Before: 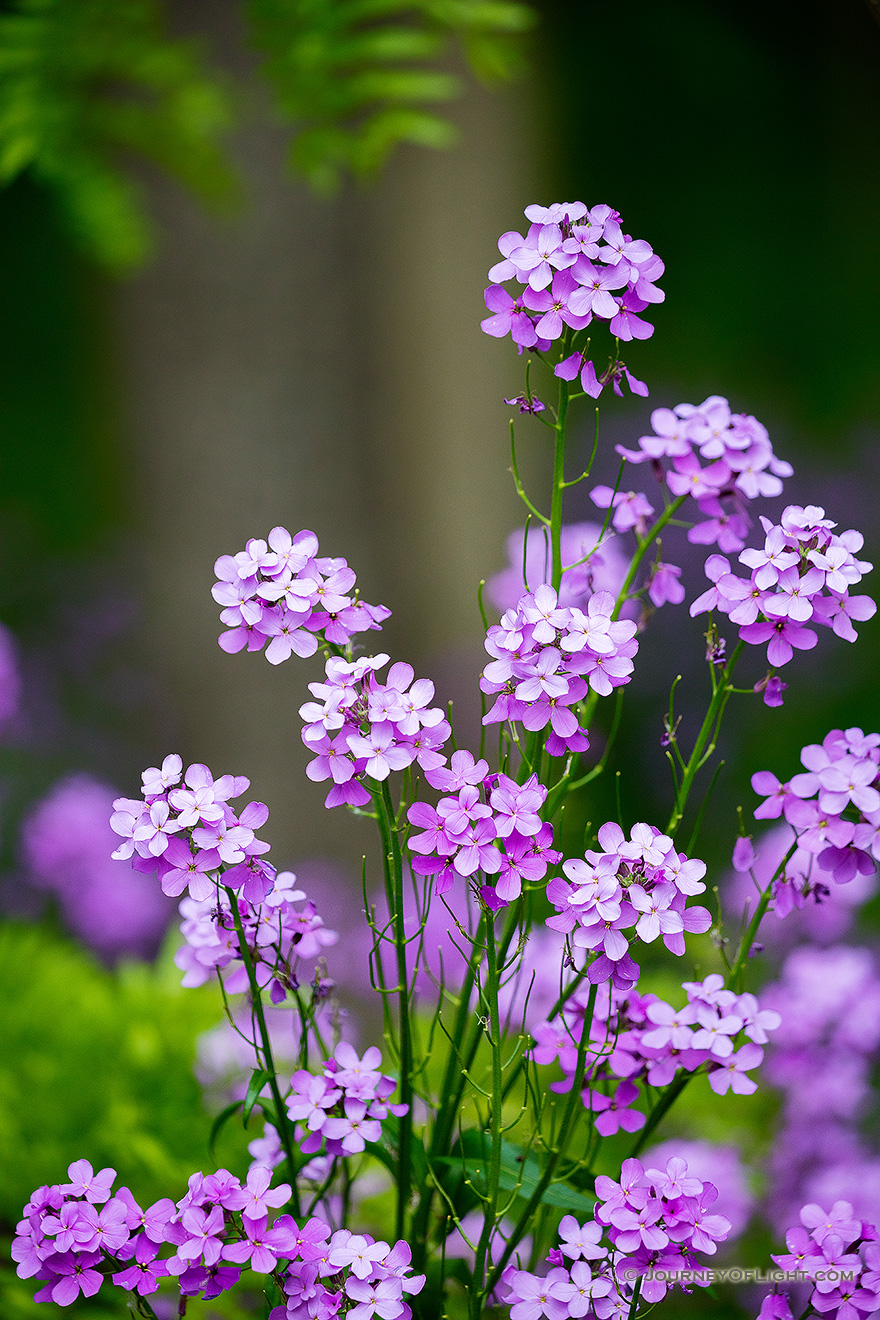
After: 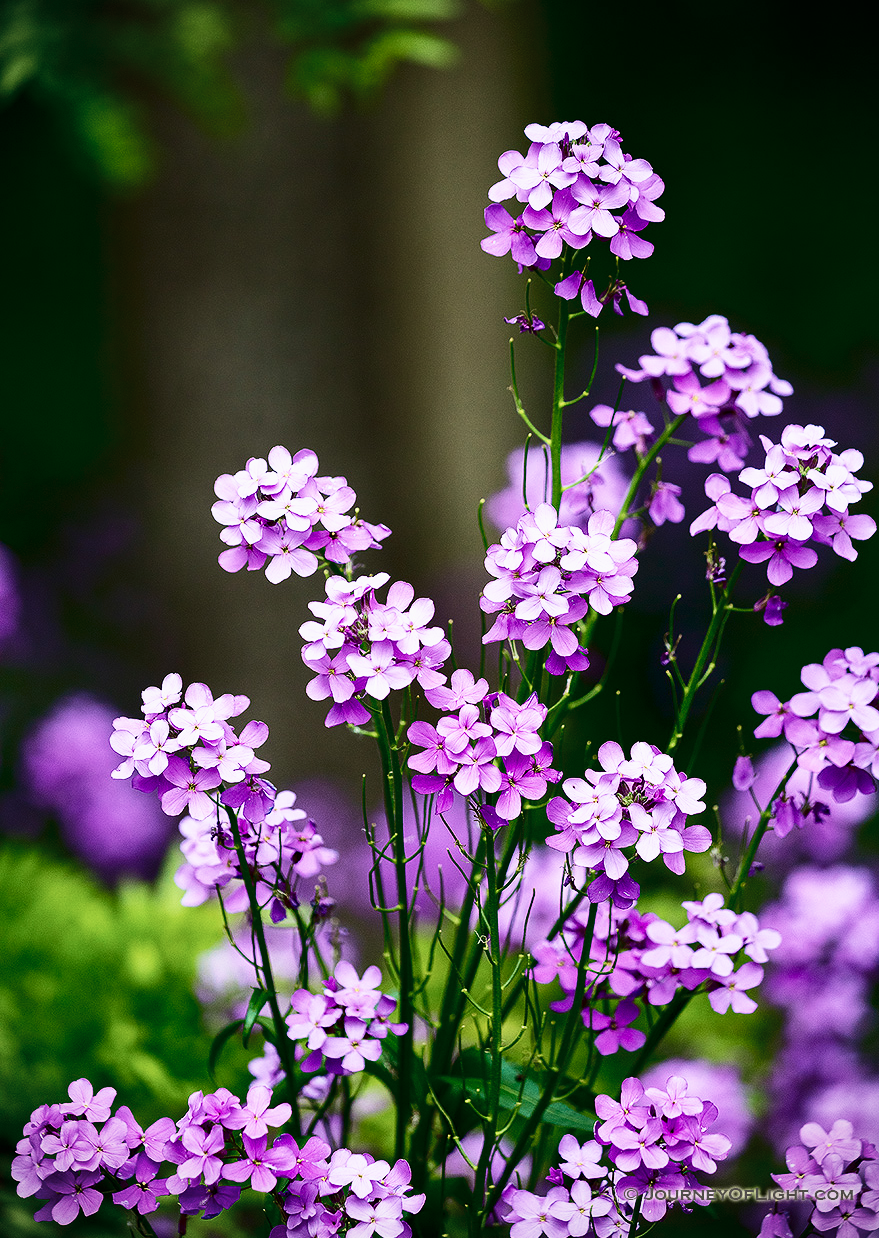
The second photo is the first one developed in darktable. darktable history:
crop and rotate: top 6.14%
velvia: strength 15.41%
contrast brightness saturation: contrast 0.241, brightness -0.239, saturation 0.146
exposure: exposure -0.278 EV, compensate exposure bias true, compensate highlight preservation false
vignetting: fall-off start 92.5%
color zones: curves: ch0 [(0, 0.5) (0.143, 0.5) (0.286, 0.5) (0.429, 0.504) (0.571, 0.5) (0.714, 0.509) (0.857, 0.5) (1, 0.5)]; ch1 [(0, 0.425) (0.143, 0.425) (0.286, 0.375) (0.429, 0.405) (0.571, 0.5) (0.714, 0.47) (0.857, 0.425) (1, 0.435)]; ch2 [(0, 0.5) (0.143, 0.5) (0.286, 0.5) (0.429, 0.517) (0.571, 0.5) (0.714, 0.51) (0.857, 0.5) (1, 0.5)]
base curve: curves: ch0 [(0, 0) (0.557, 0.834) (1, 1)], preserve colors none
